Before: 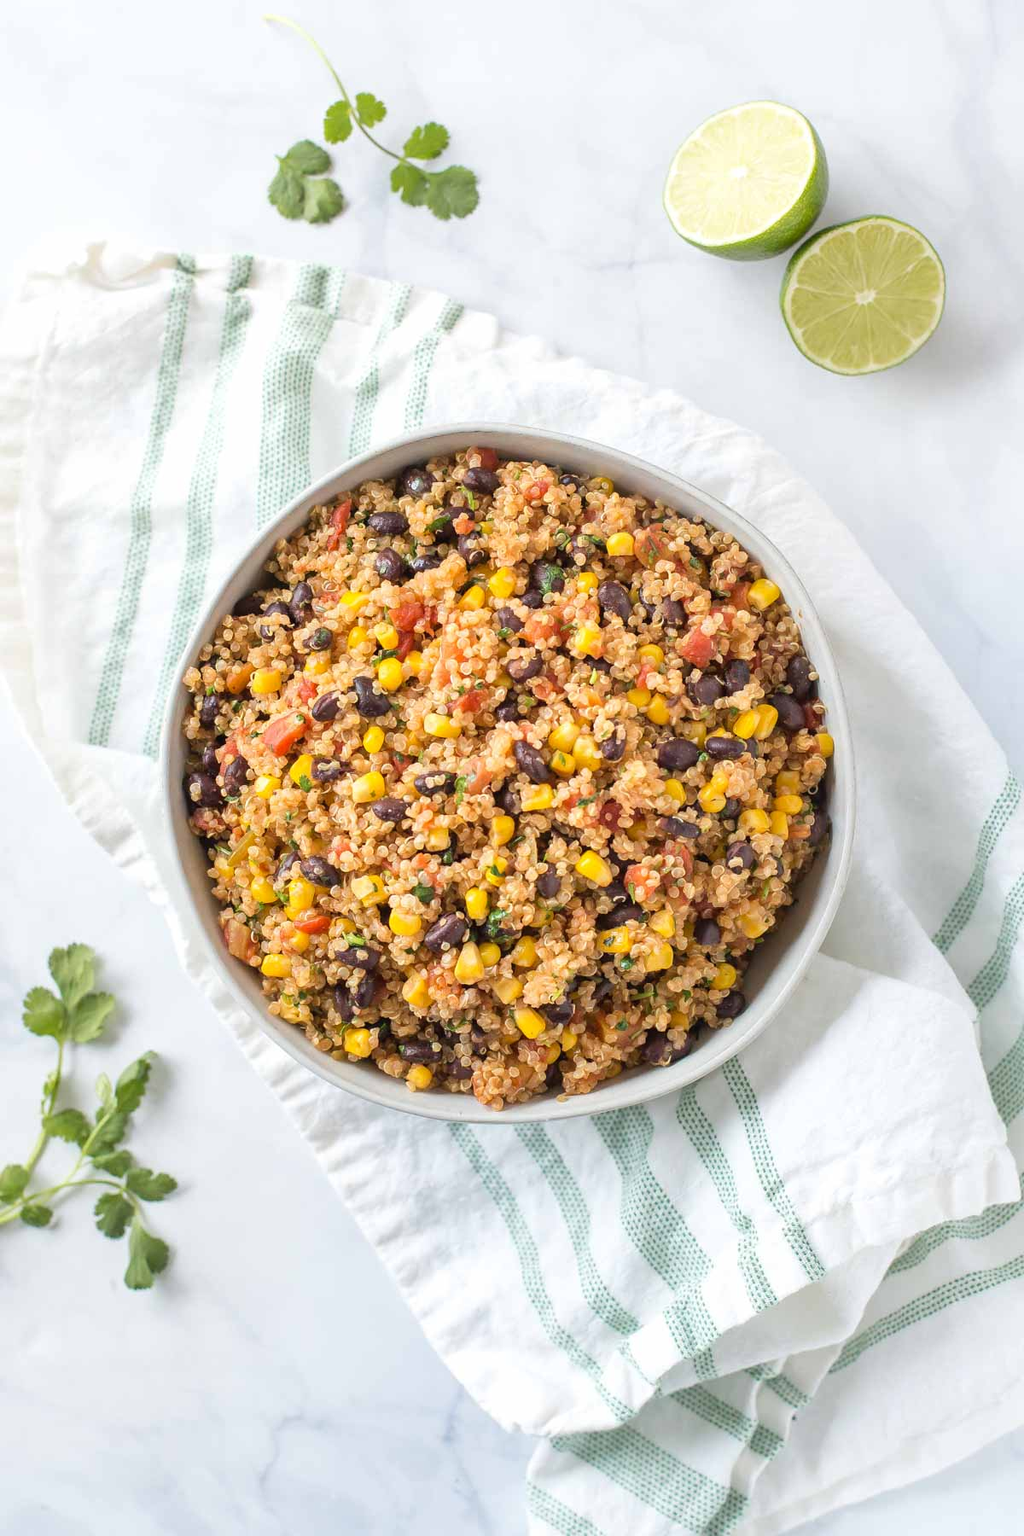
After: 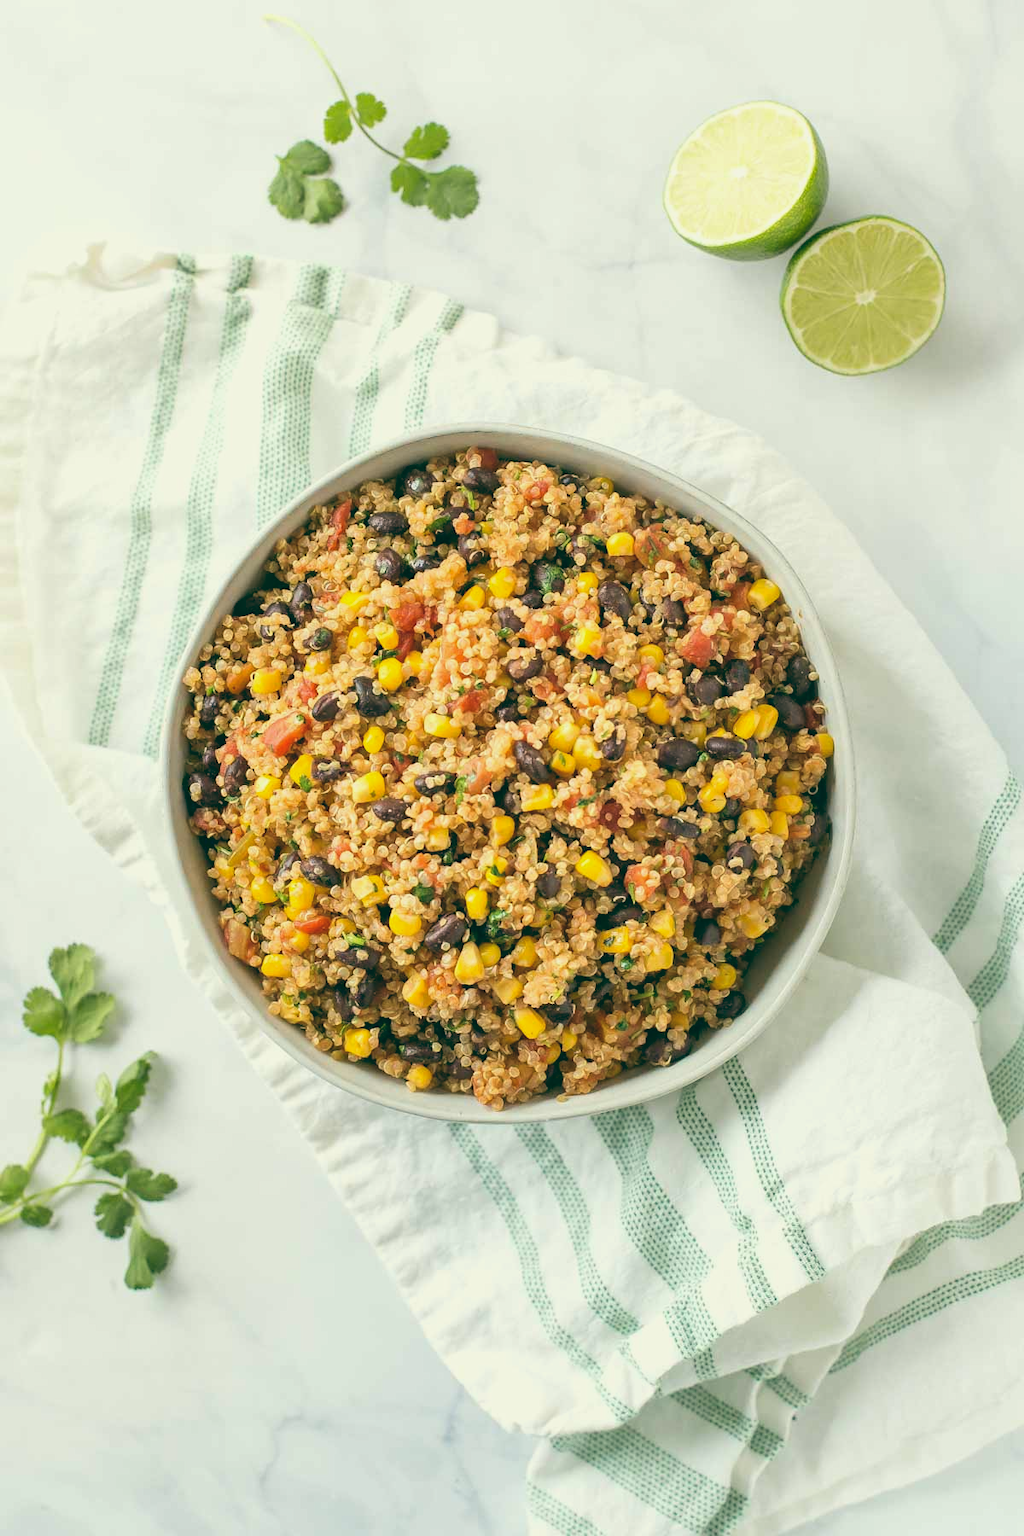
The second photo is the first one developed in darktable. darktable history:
contrast brightness saturation: contrast 0.1, brightness 0.02, saturation 0.02
color balance: lift [1.005, 0.99, 1.007, 1.01], gamma [1, 1.034, 1.032, 0.966], gain [0.873, 1.055, 1.067, 0.933]
